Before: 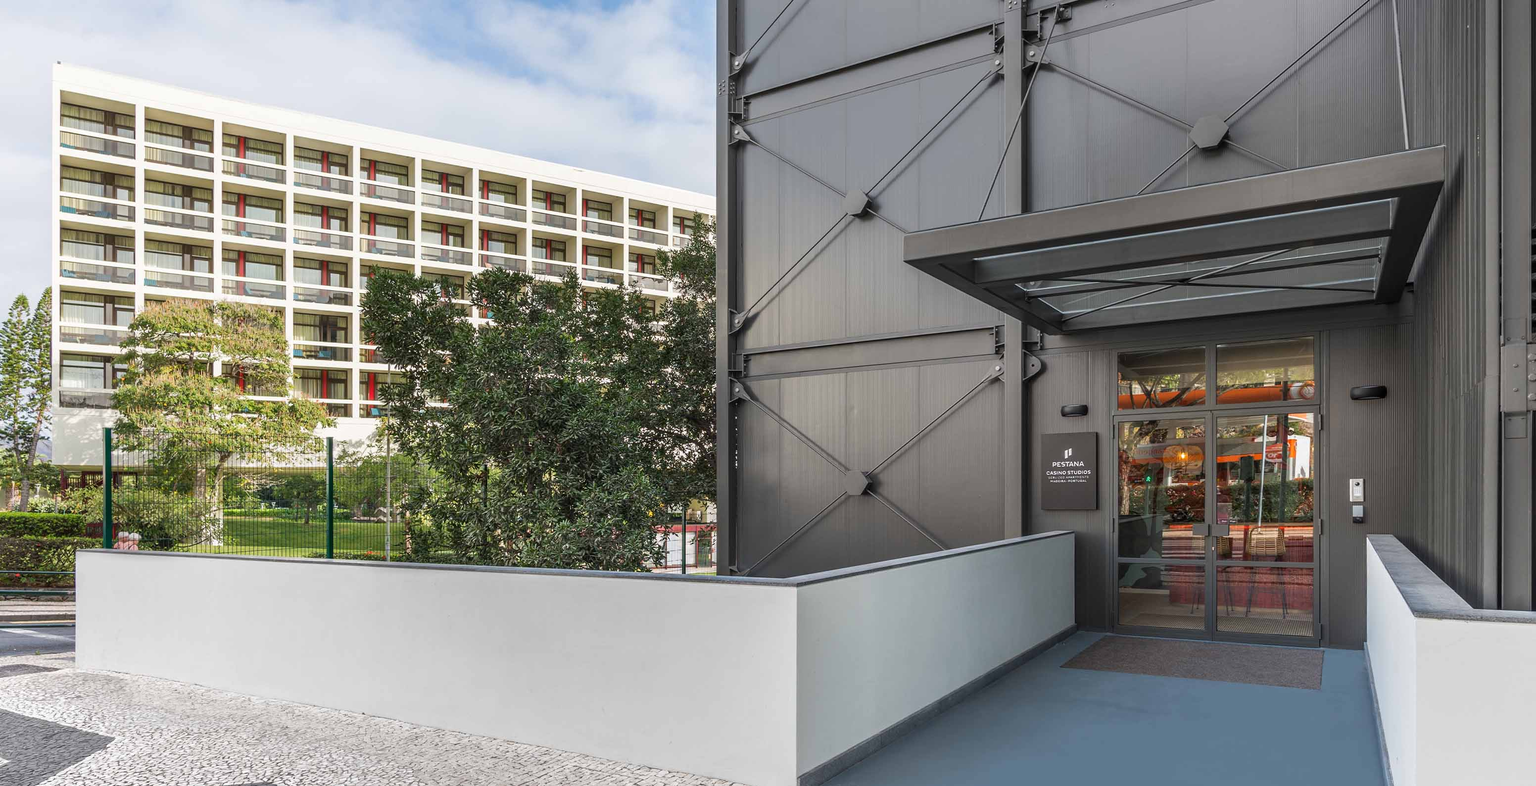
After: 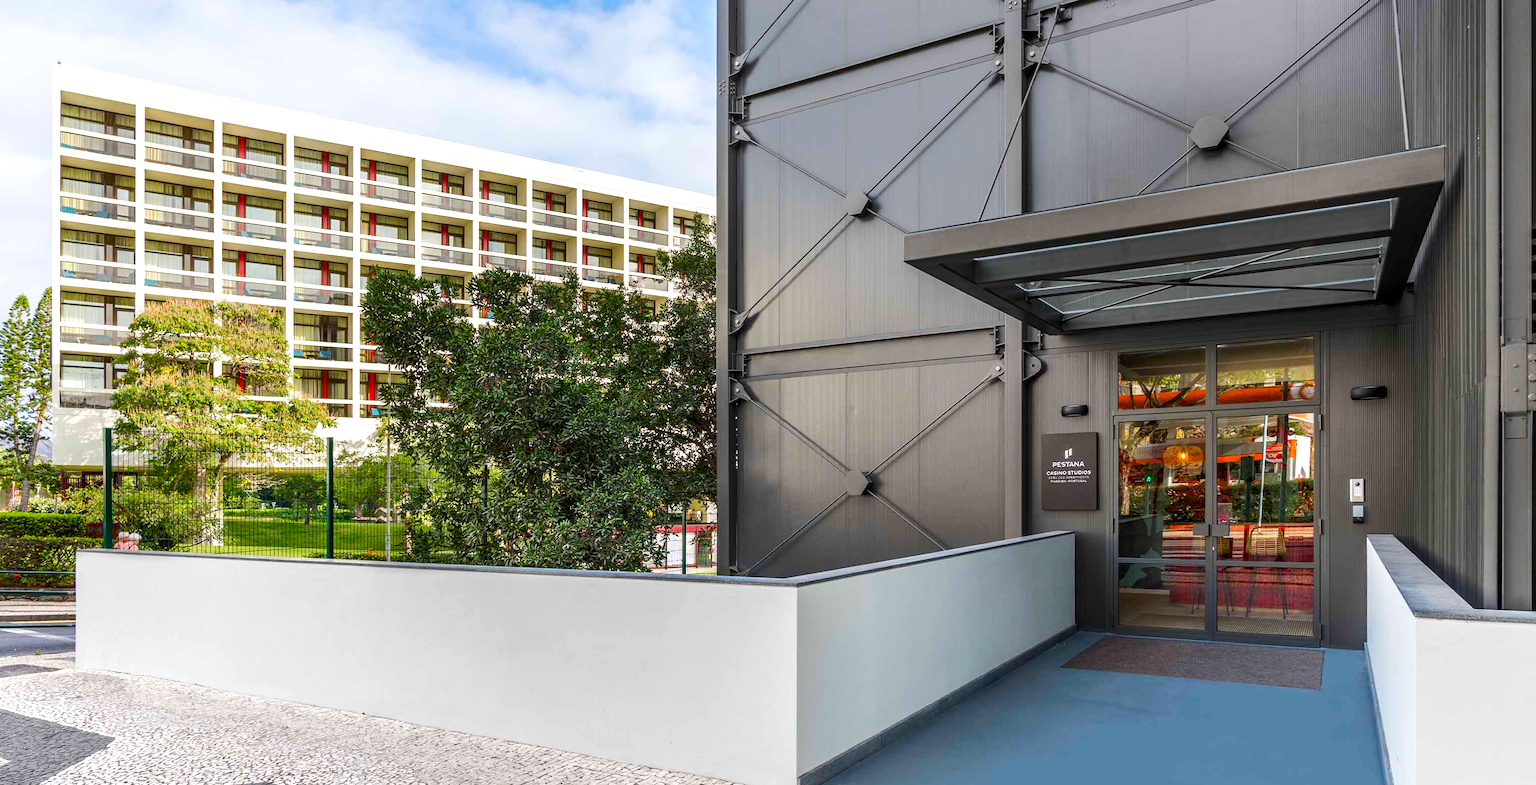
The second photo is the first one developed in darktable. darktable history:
color balance rgb: global offset › luminance -0.51%, perceptual saturation grading › global saturation 27.53%, perceptual saturation grading › highlights -25%, perceptual saturation grading › shadows 25%, perceptual brilliance grading › highlights 6.62%, perceptual brilliance grading › mid-tones 17.07%, perceptual brilliance grading › shadows -5.23%
contrast brightness saturation: contrast 0.08, saturation 0.2
